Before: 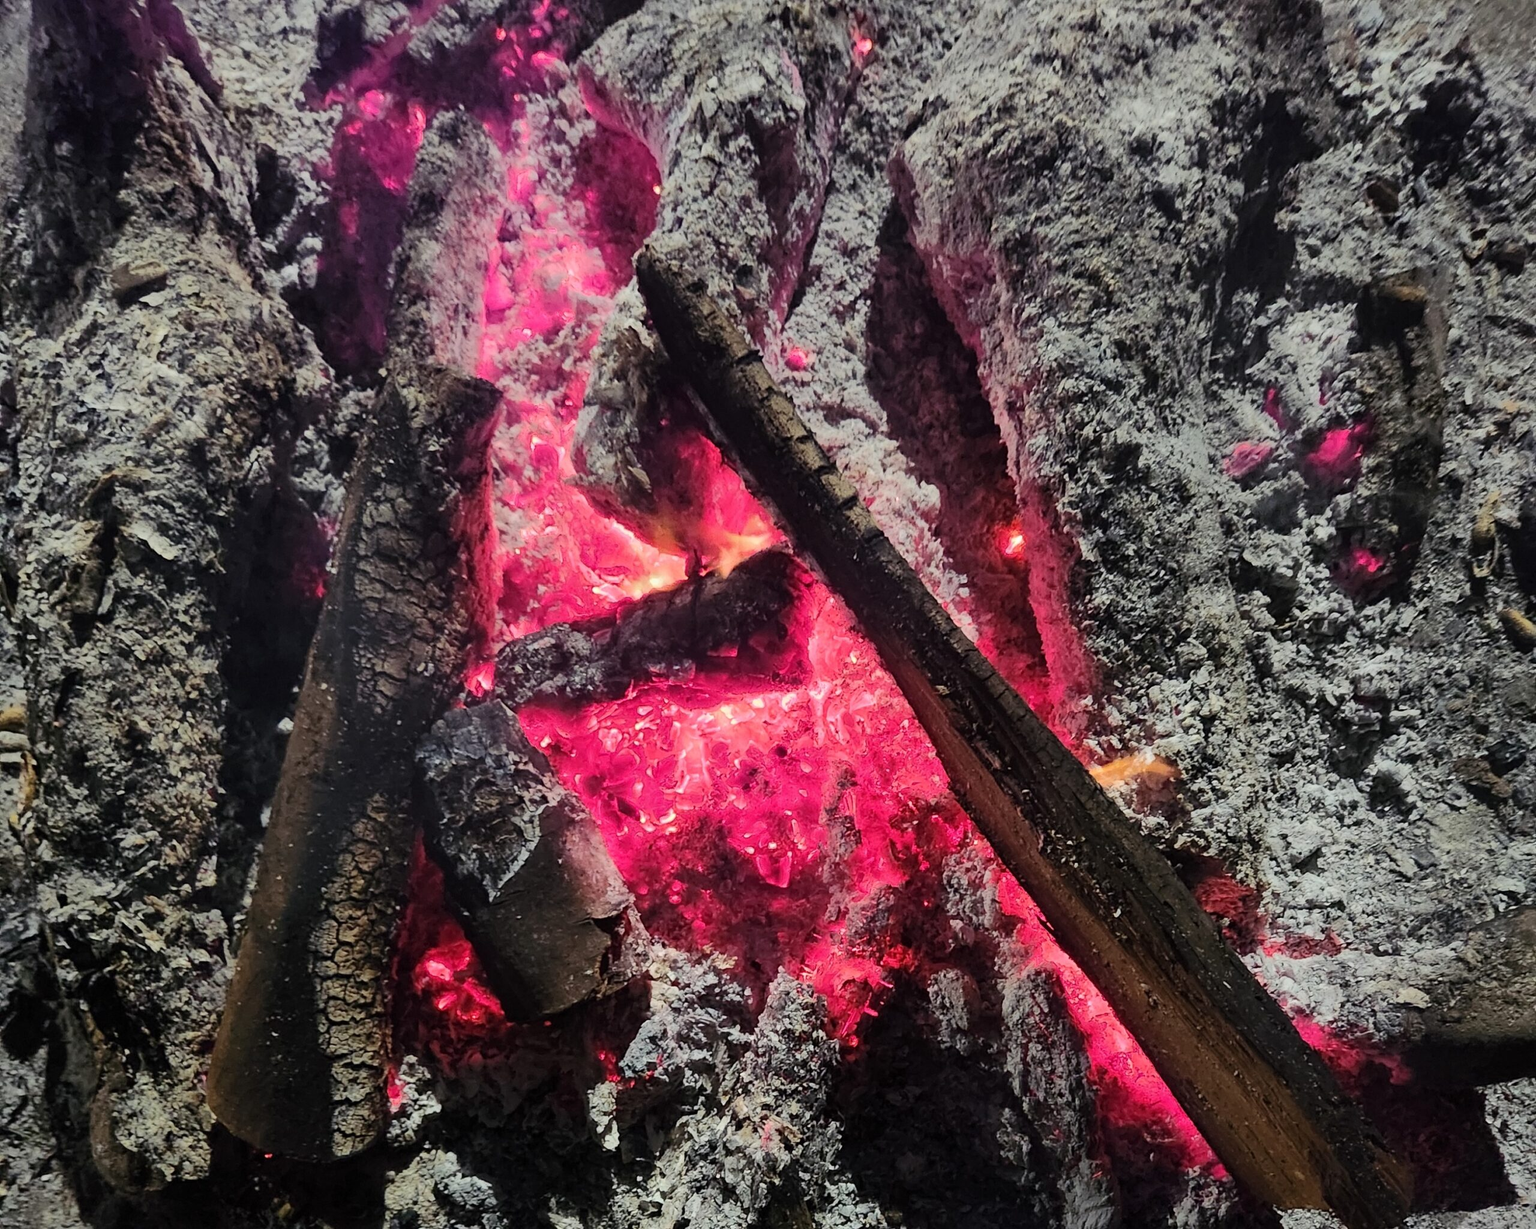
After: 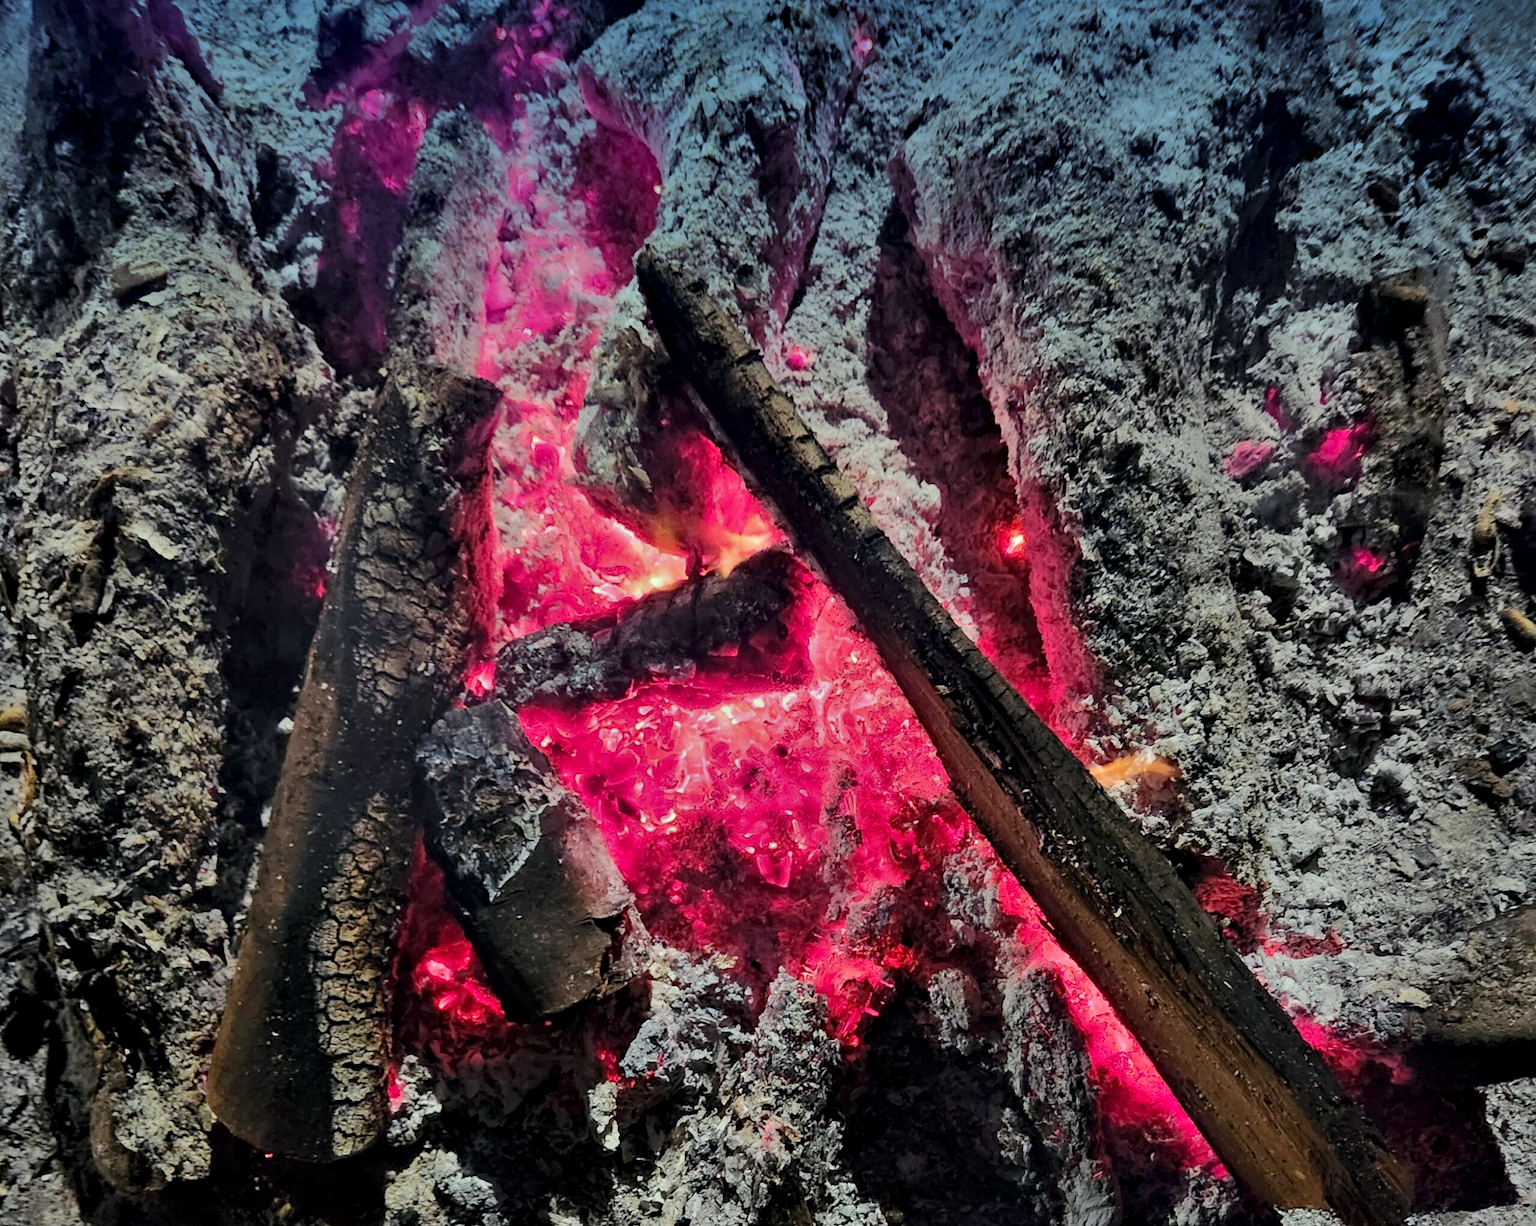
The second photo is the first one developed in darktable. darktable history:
graduated density: density 2.02 EV, hardness 44%, rotation 0.374°, offset 8.21, hue 208.8°, saturation 97%
tone equalizer: -8 EV 0.25 EV, -7 EV 0.417 EV, -6 EV 0.417 EV, -5 EV 0.25 EV, -3 EV -0.25 EV, -2 EV -0.417 EV, -1 EV -0.417 EV, +0 EV -0.25 EV, edges refinement/feathering 500, mask exposure compensation -1.57 EV, preserve details guided filter
contrast equalizer: octaves 7, y [[0.528, 0.548, 0.563, 0.562, 0.546, 0.526], [0.55 ×6], [0 ×6], [0 ×6], [0 ×6]]
crop: top 0.05%, bottom 0.098%
